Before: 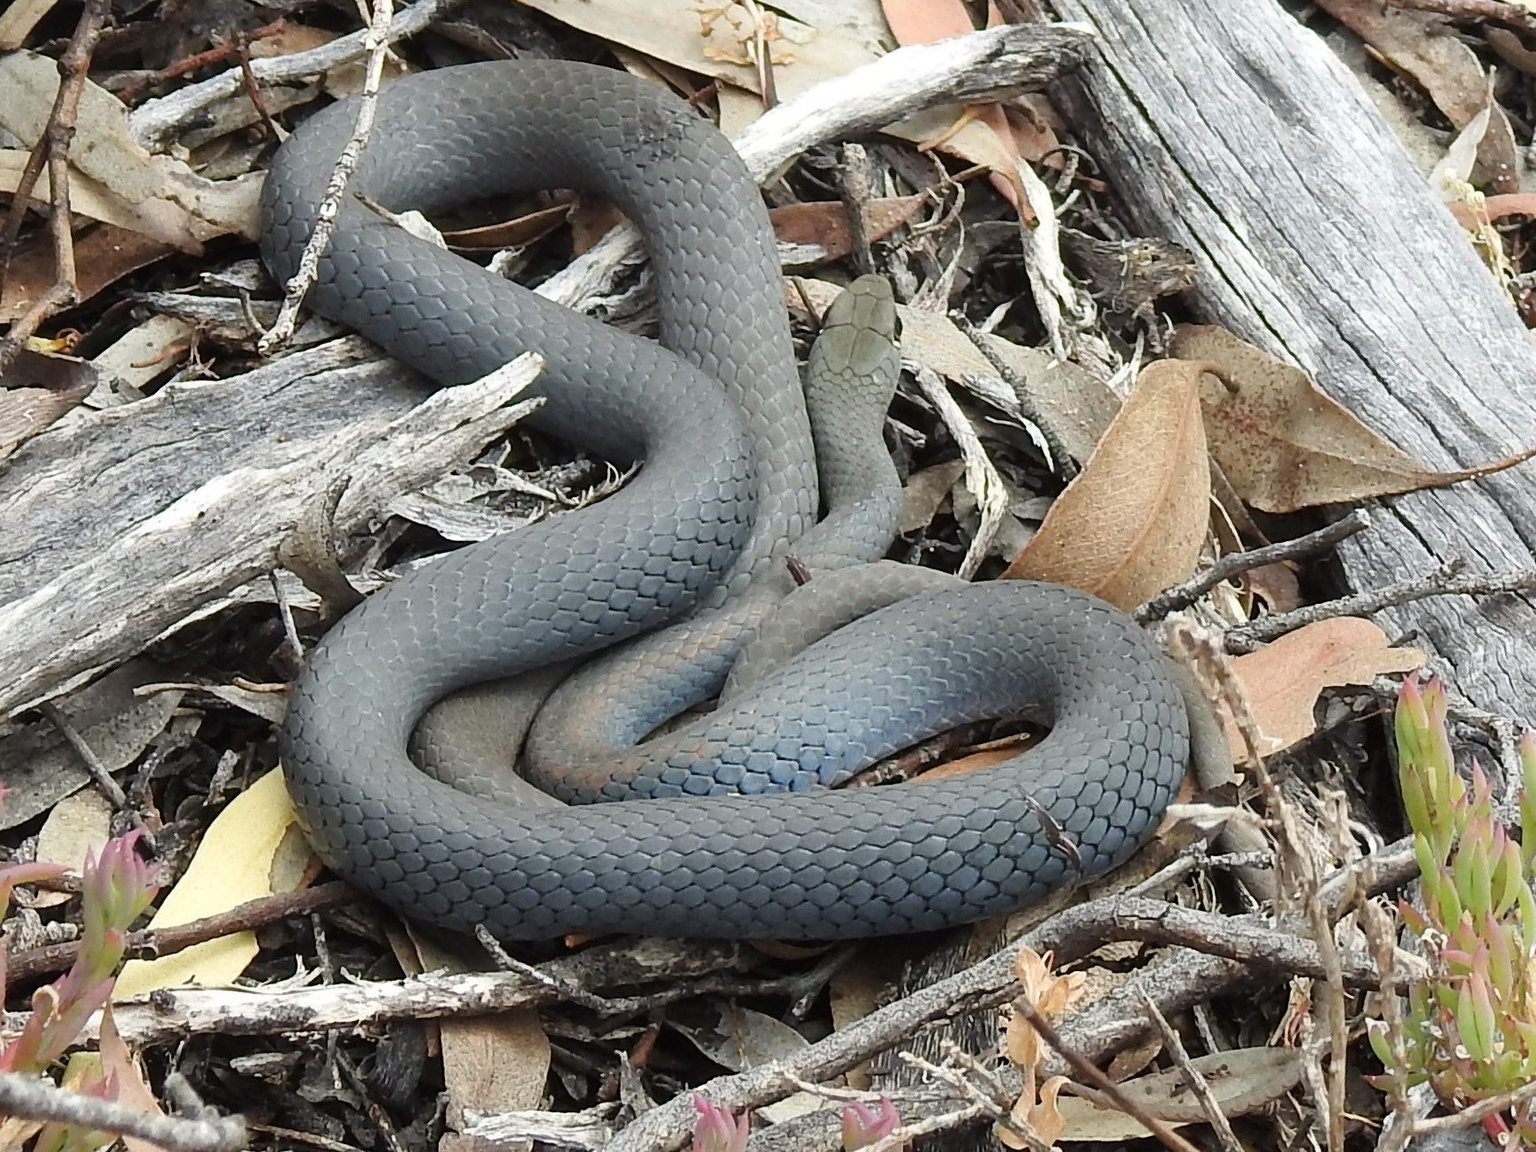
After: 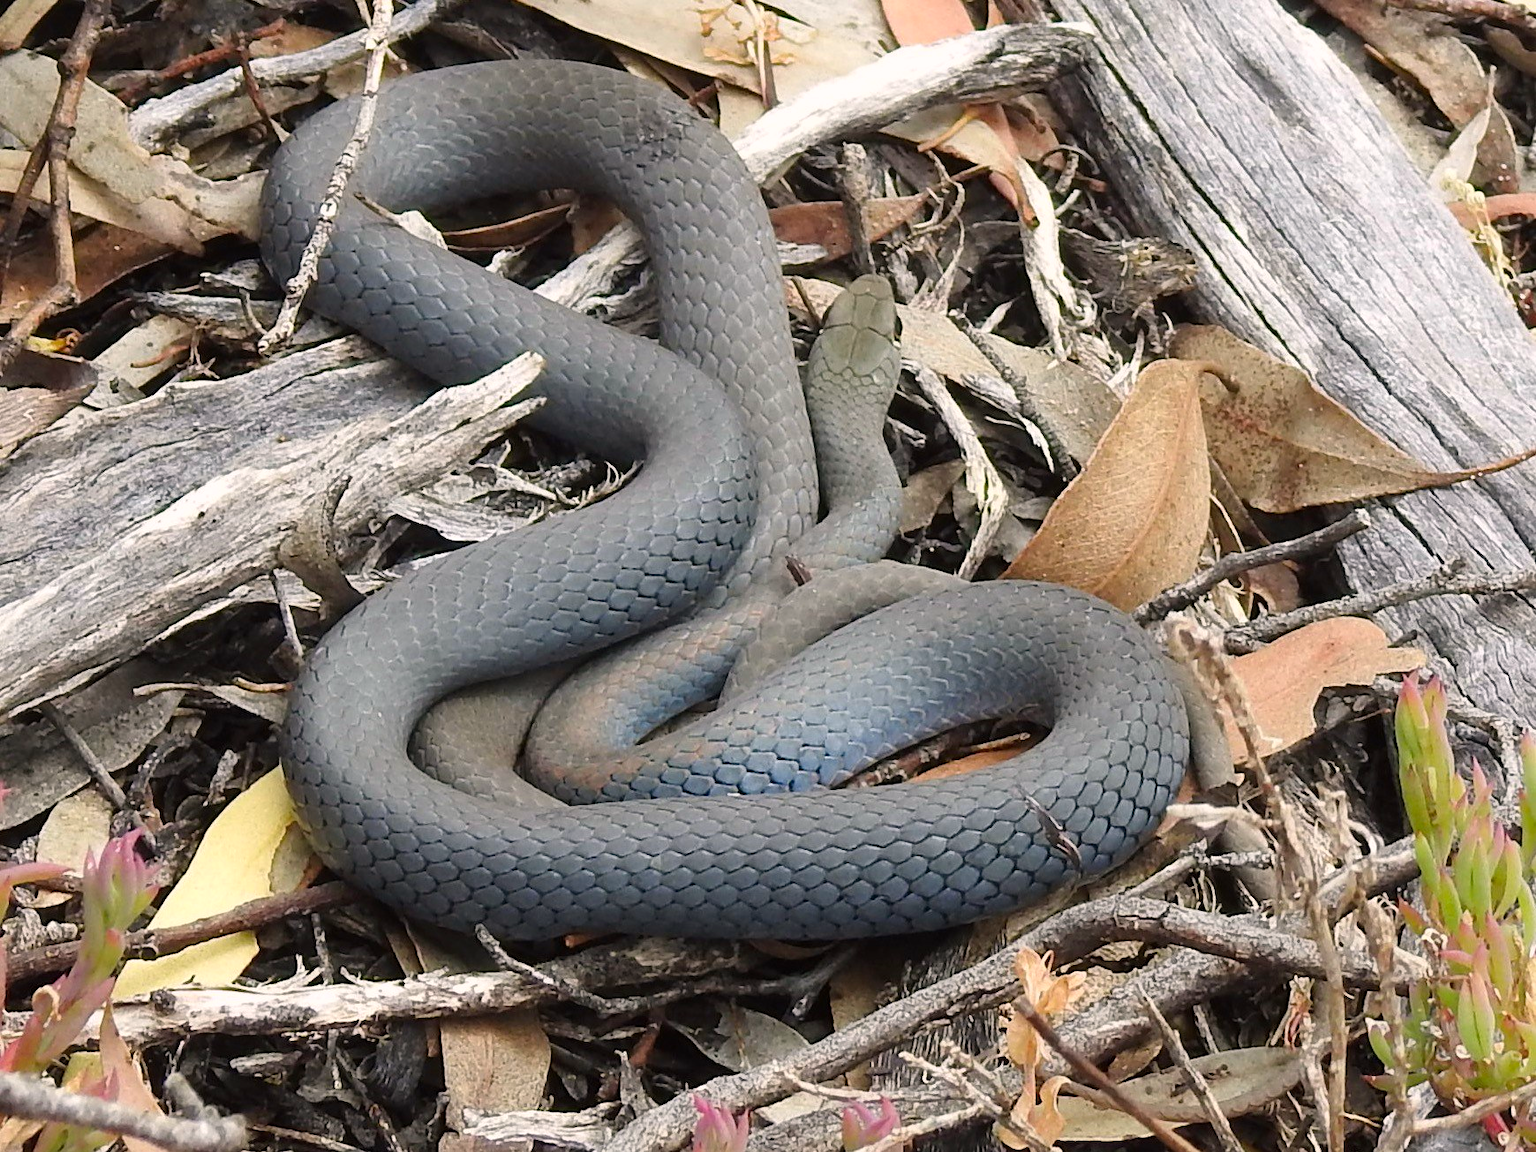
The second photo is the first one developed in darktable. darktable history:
color correction: highlights a* 3.48, highlights b* 2.09, saturation 1.23
